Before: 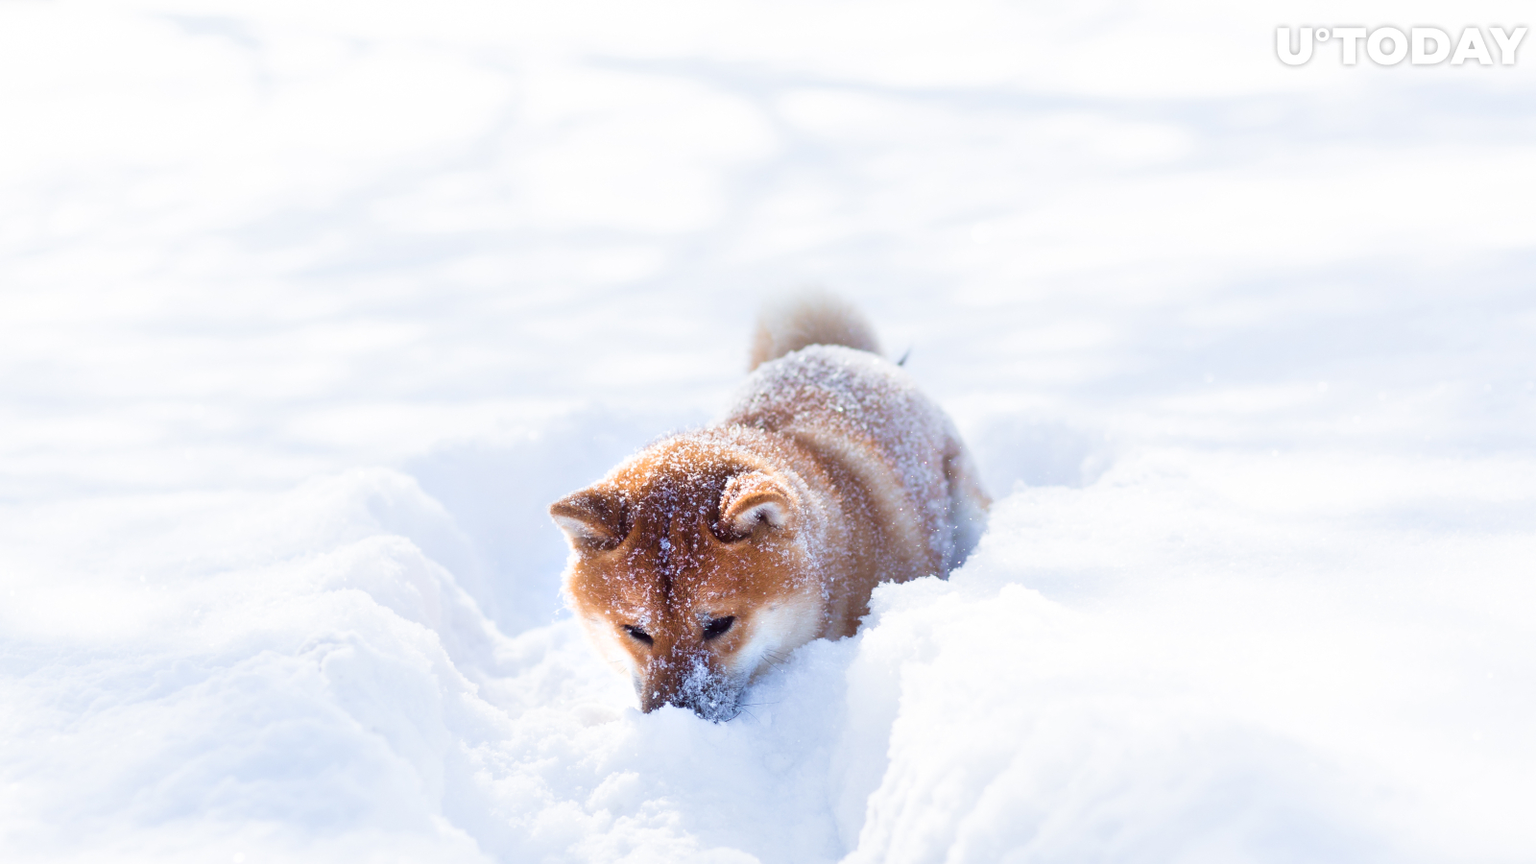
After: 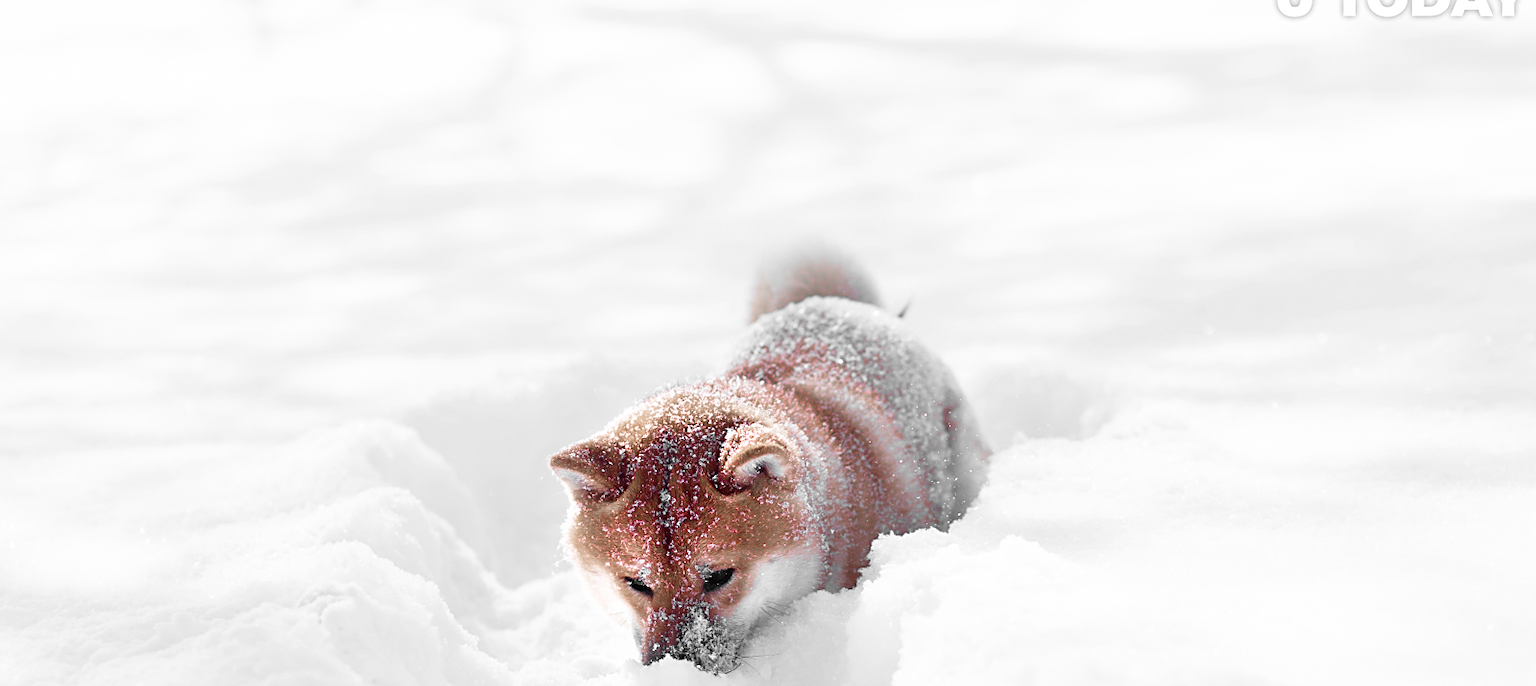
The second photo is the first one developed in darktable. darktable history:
tone equalizer: on, module defaults
color zones: curves: ch1 [(0, 0.831) (0.08, 0.771) (0.157, 0.268) (0.241, 0.207) (0.562, -0.005) (0.714, -0.013) (0.876, 0.01) (1, 0.831)]
sharpen: on, module defaults
crop and rotate: top 5.649%, bottom 14.881%
exposure: compensate highlight preservation false
